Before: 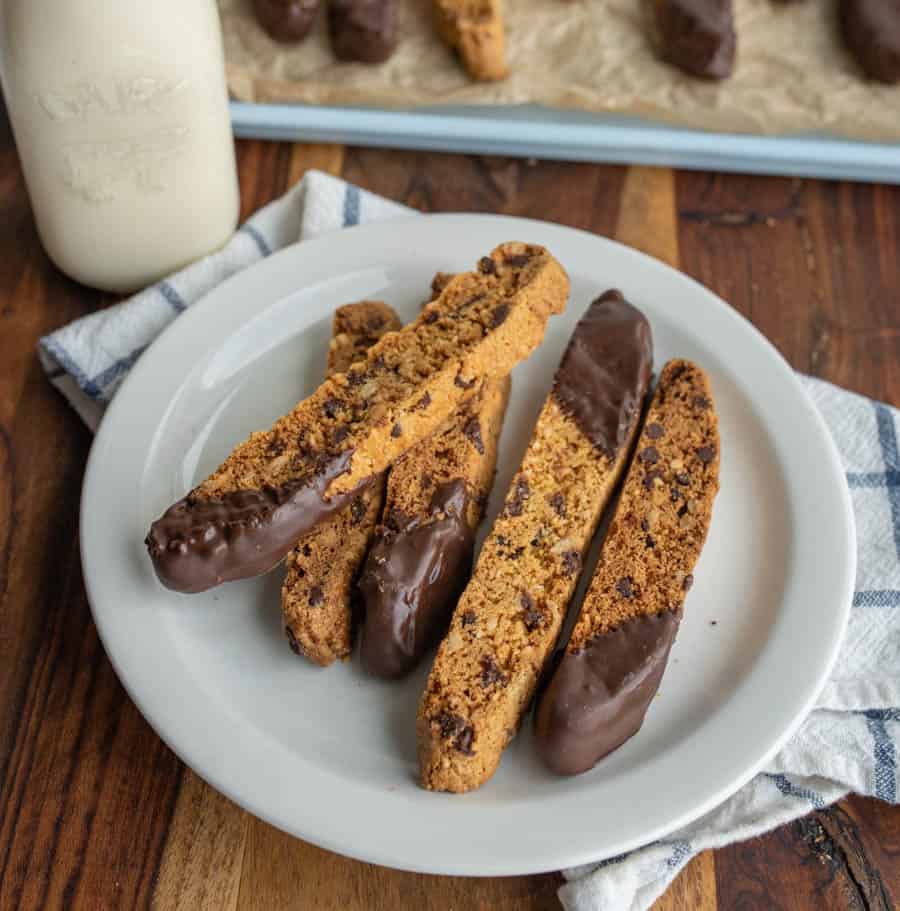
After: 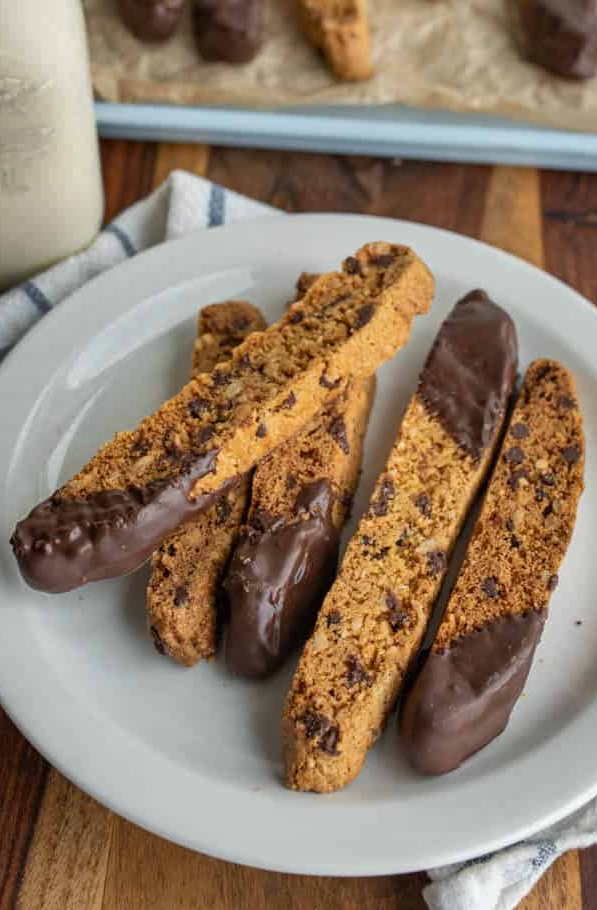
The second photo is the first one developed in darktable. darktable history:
crop and rotate: left 15.1%, right 18.472%
shadows and highlights: shadows 24.12, highlights -79.7, soften with gaussian
